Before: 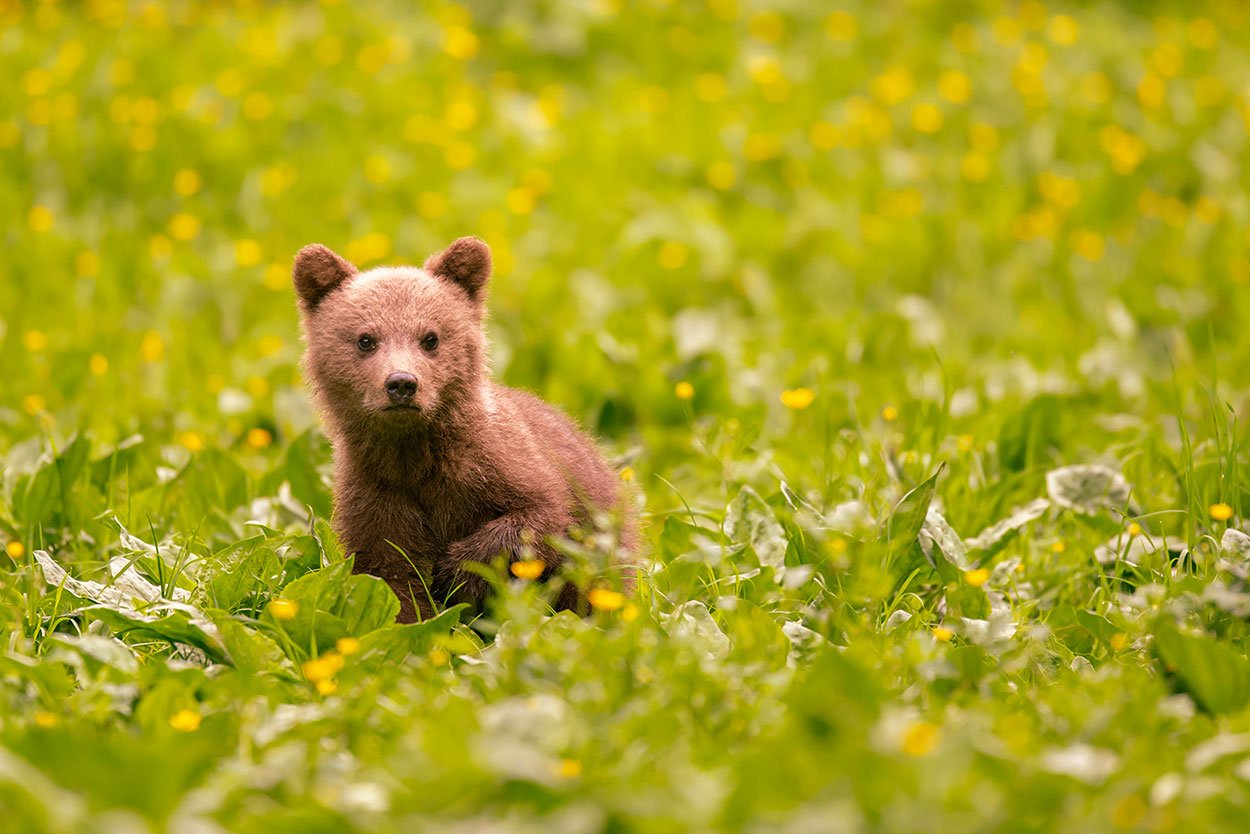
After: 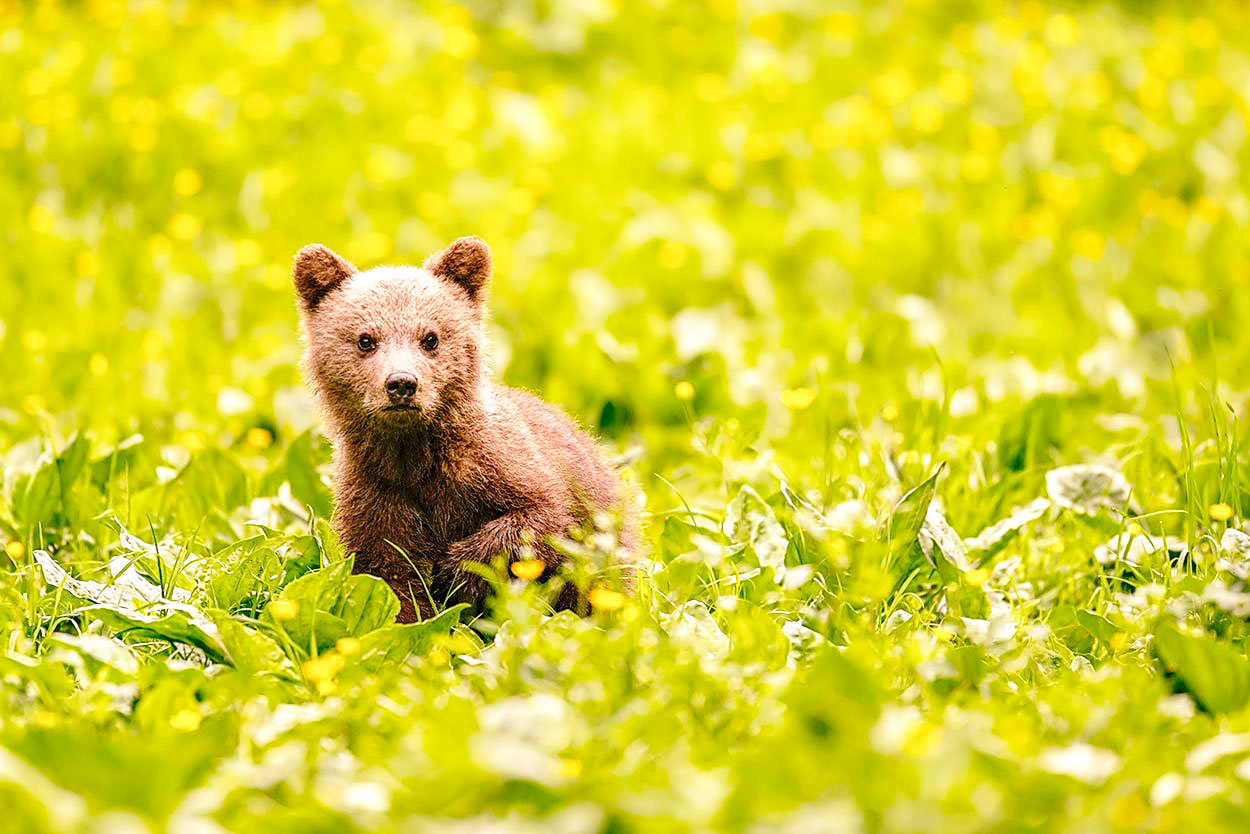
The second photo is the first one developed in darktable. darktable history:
base curve: curves: ch0 [(0, 0) (0.032, 0.037) (0.105, 0.228) (0.435, 0.76) (0.856, 0.983) (1, 1)], preserve colors none
local contrast: detail 130%
sharpen: amount 0.534
